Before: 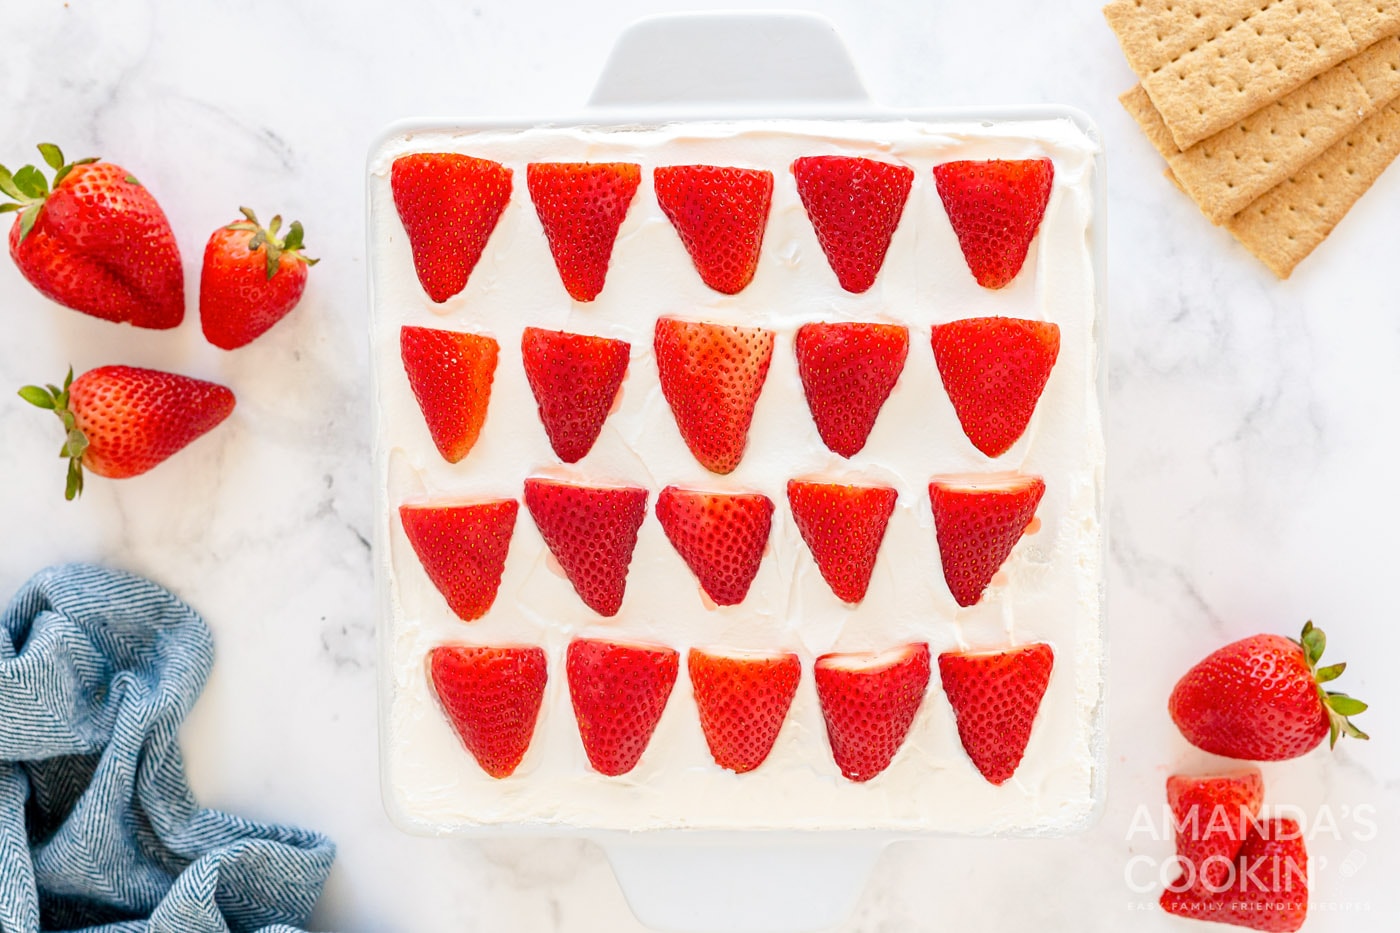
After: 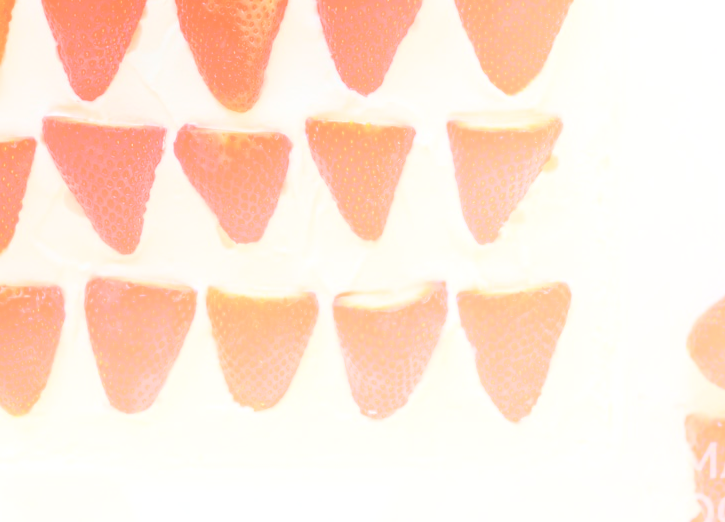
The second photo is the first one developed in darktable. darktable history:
crop: left 34.479%, top 38.822%, right 13.718%, bottom 5.172%
bloom: on, module defaults
shadows and highlights: shadows -90, highlights 90, soften with gaussian
